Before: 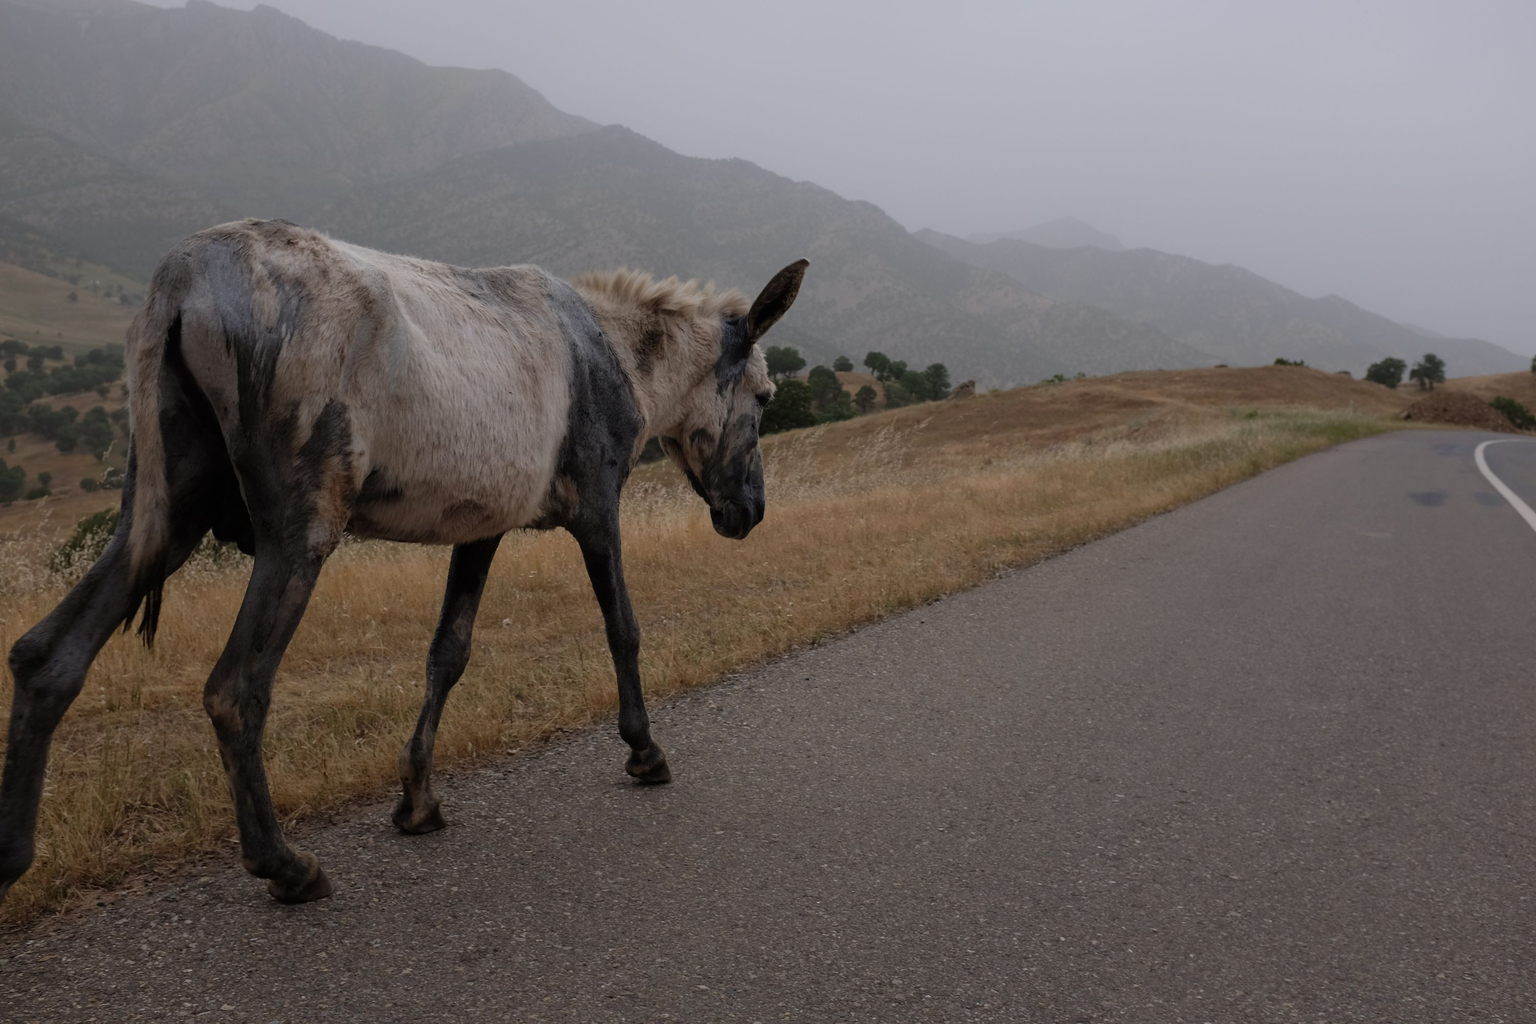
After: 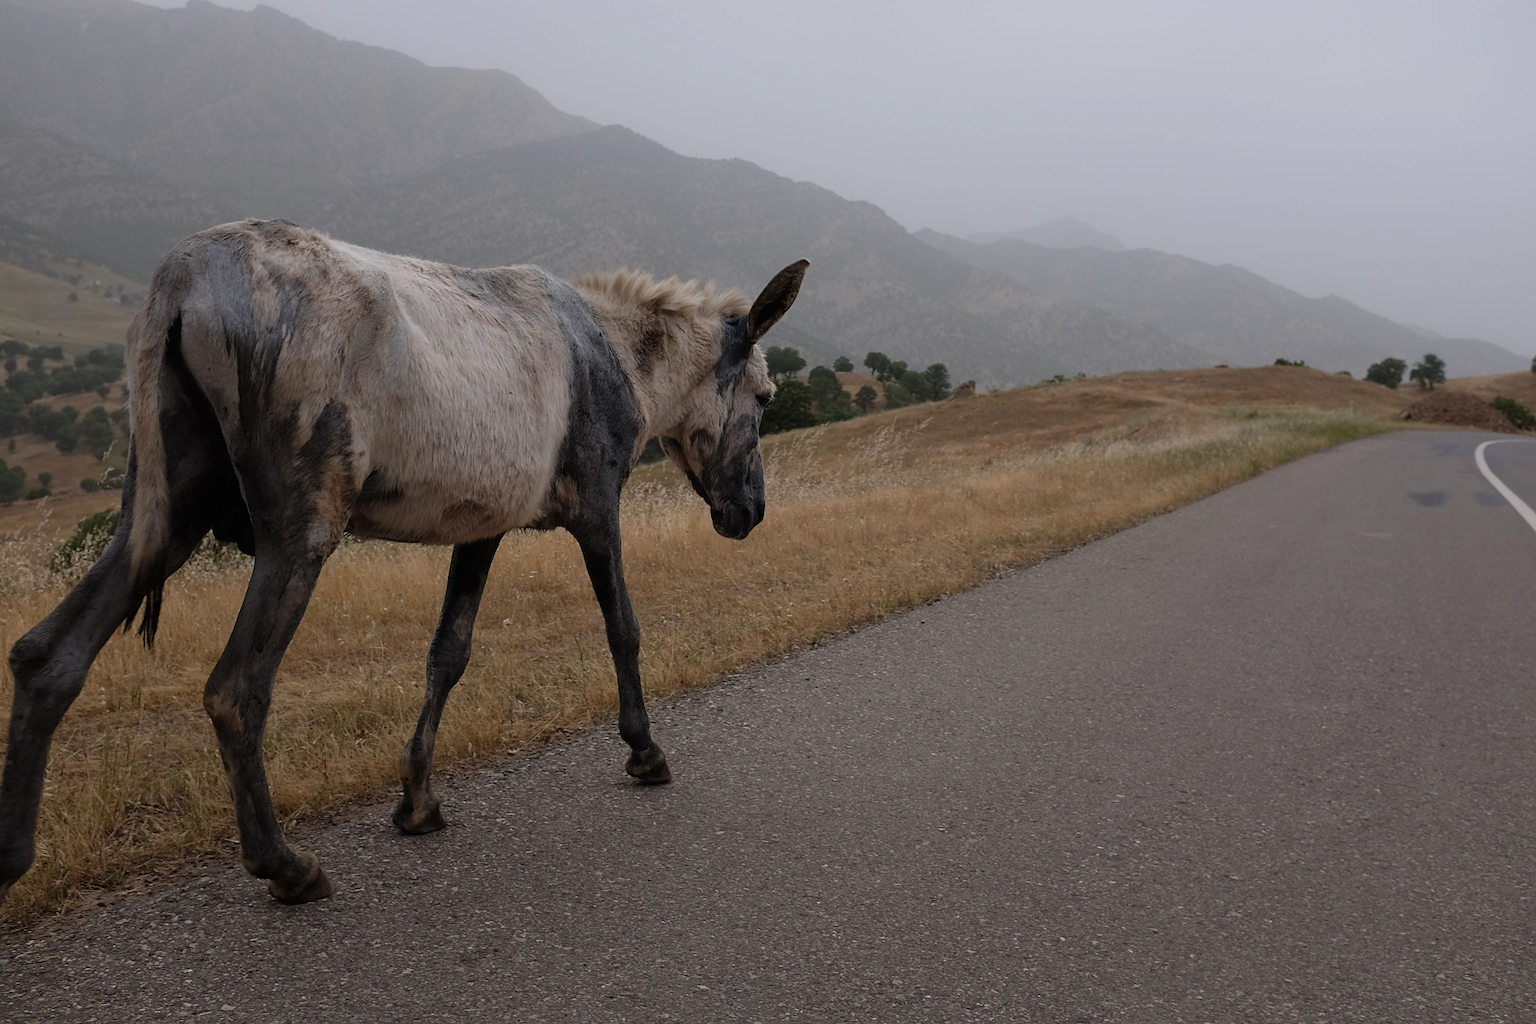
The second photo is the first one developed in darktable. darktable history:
sharpen: radius 1.918
exposure: exposure 0.15 EV, compensate highlight preservation false
